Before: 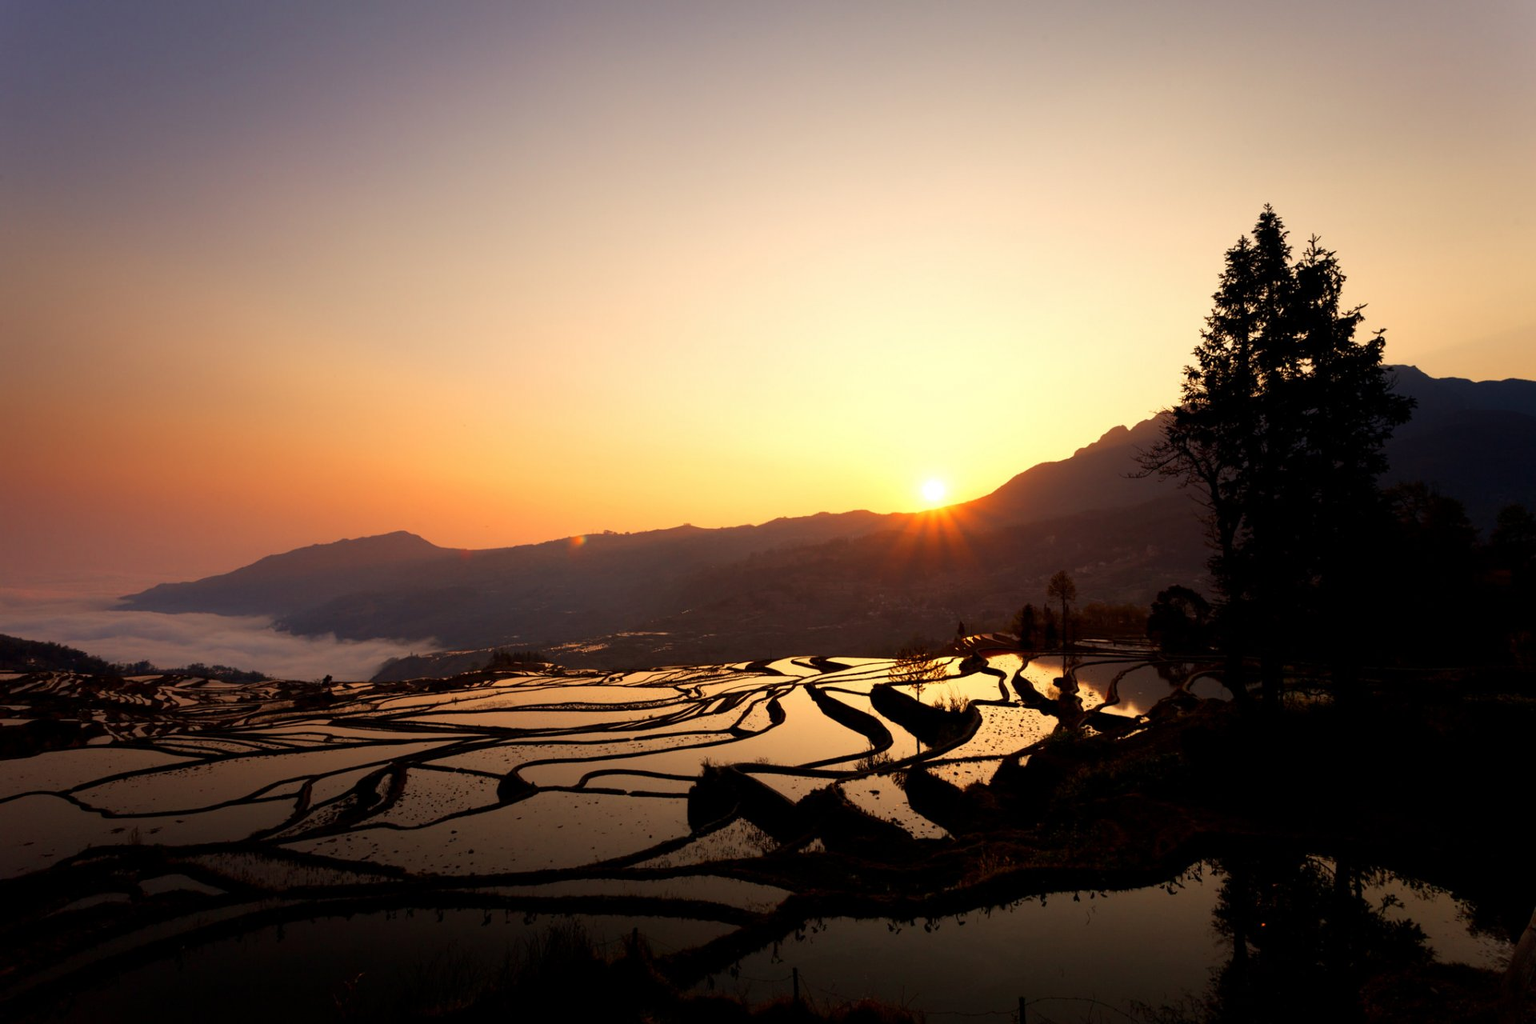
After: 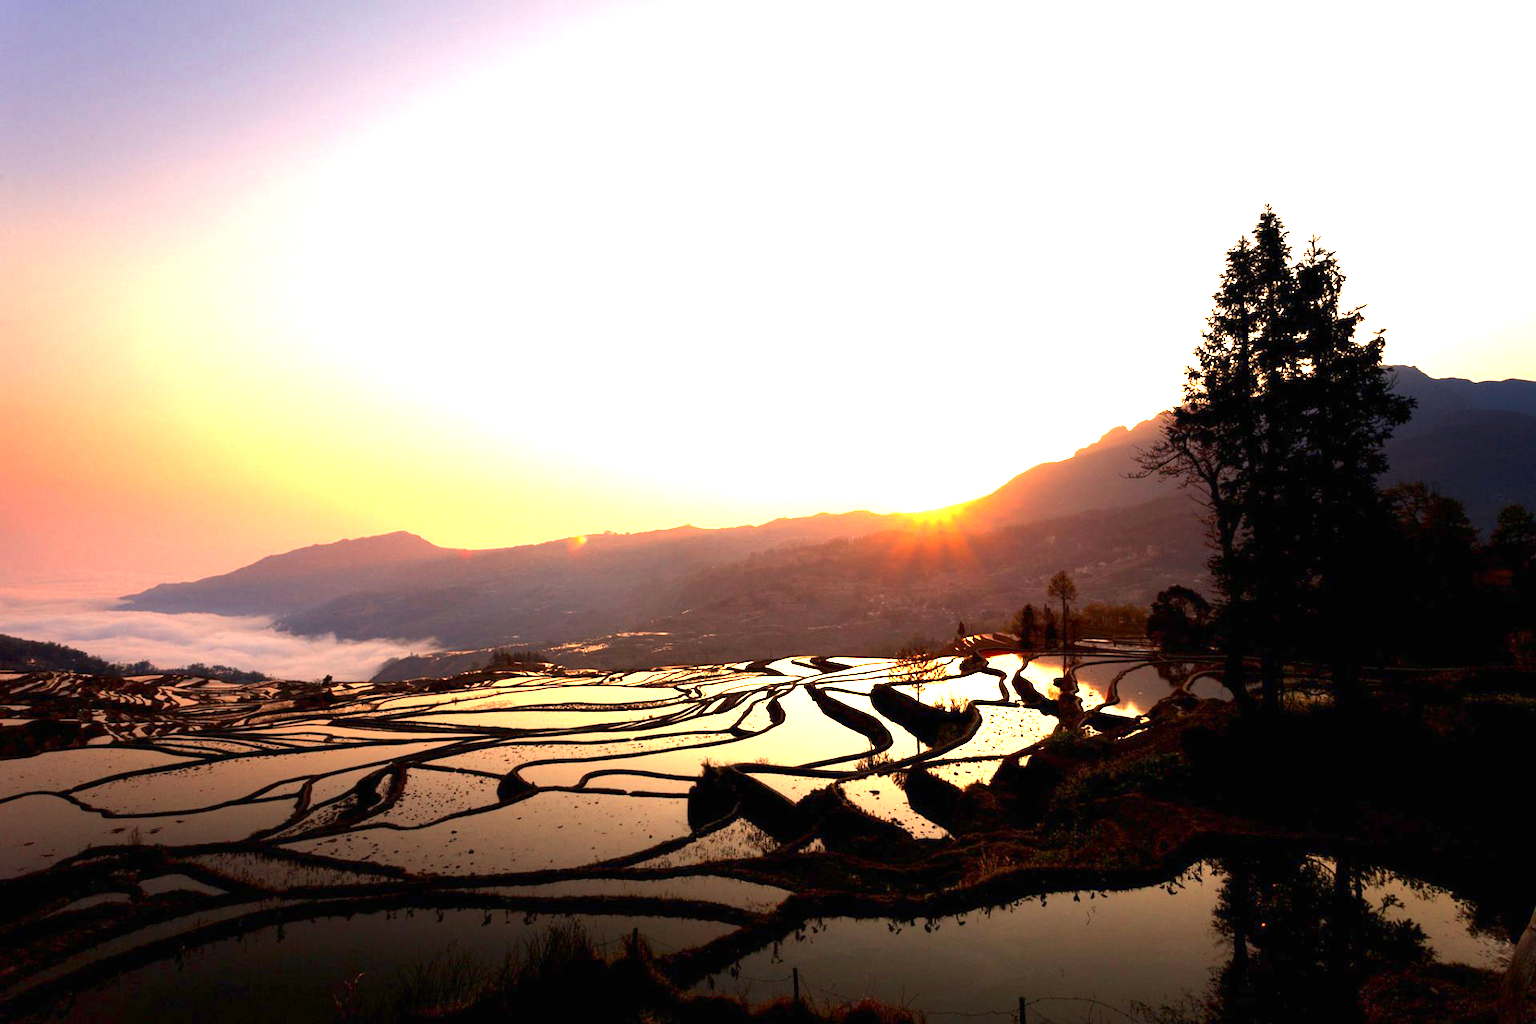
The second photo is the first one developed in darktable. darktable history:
contrast brightness saturation: contrast 0.028, brightness -0.04
exposure: black level correction 0, exposure 2.096 EV, compensate exposure bias true, compensate highlight preservation false
